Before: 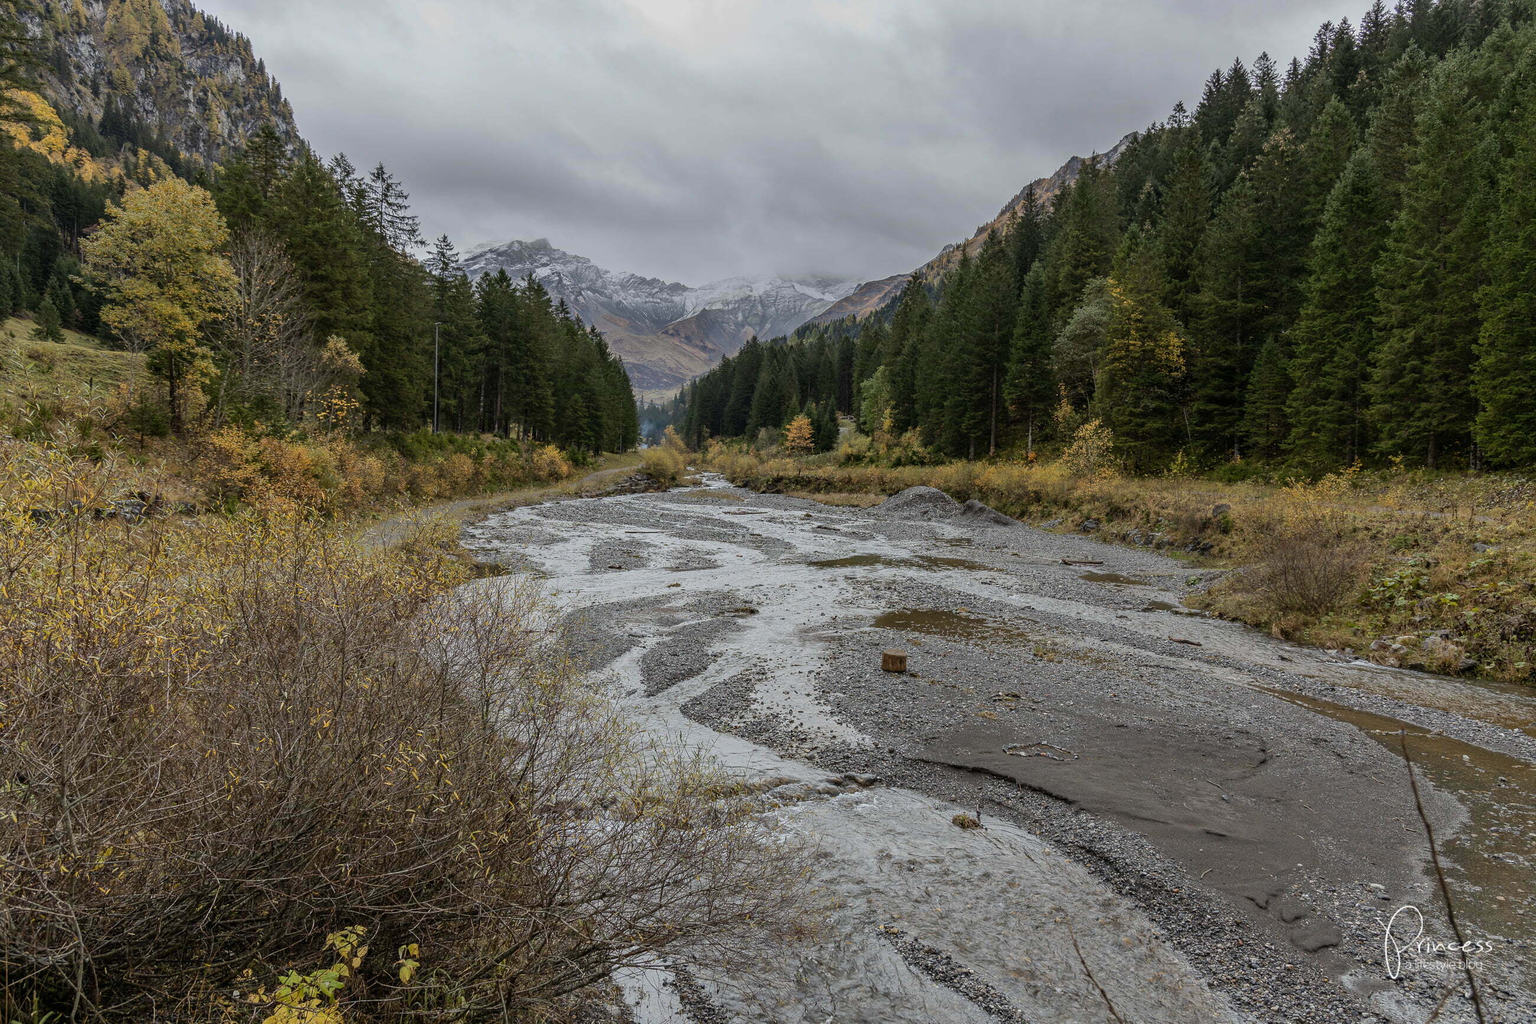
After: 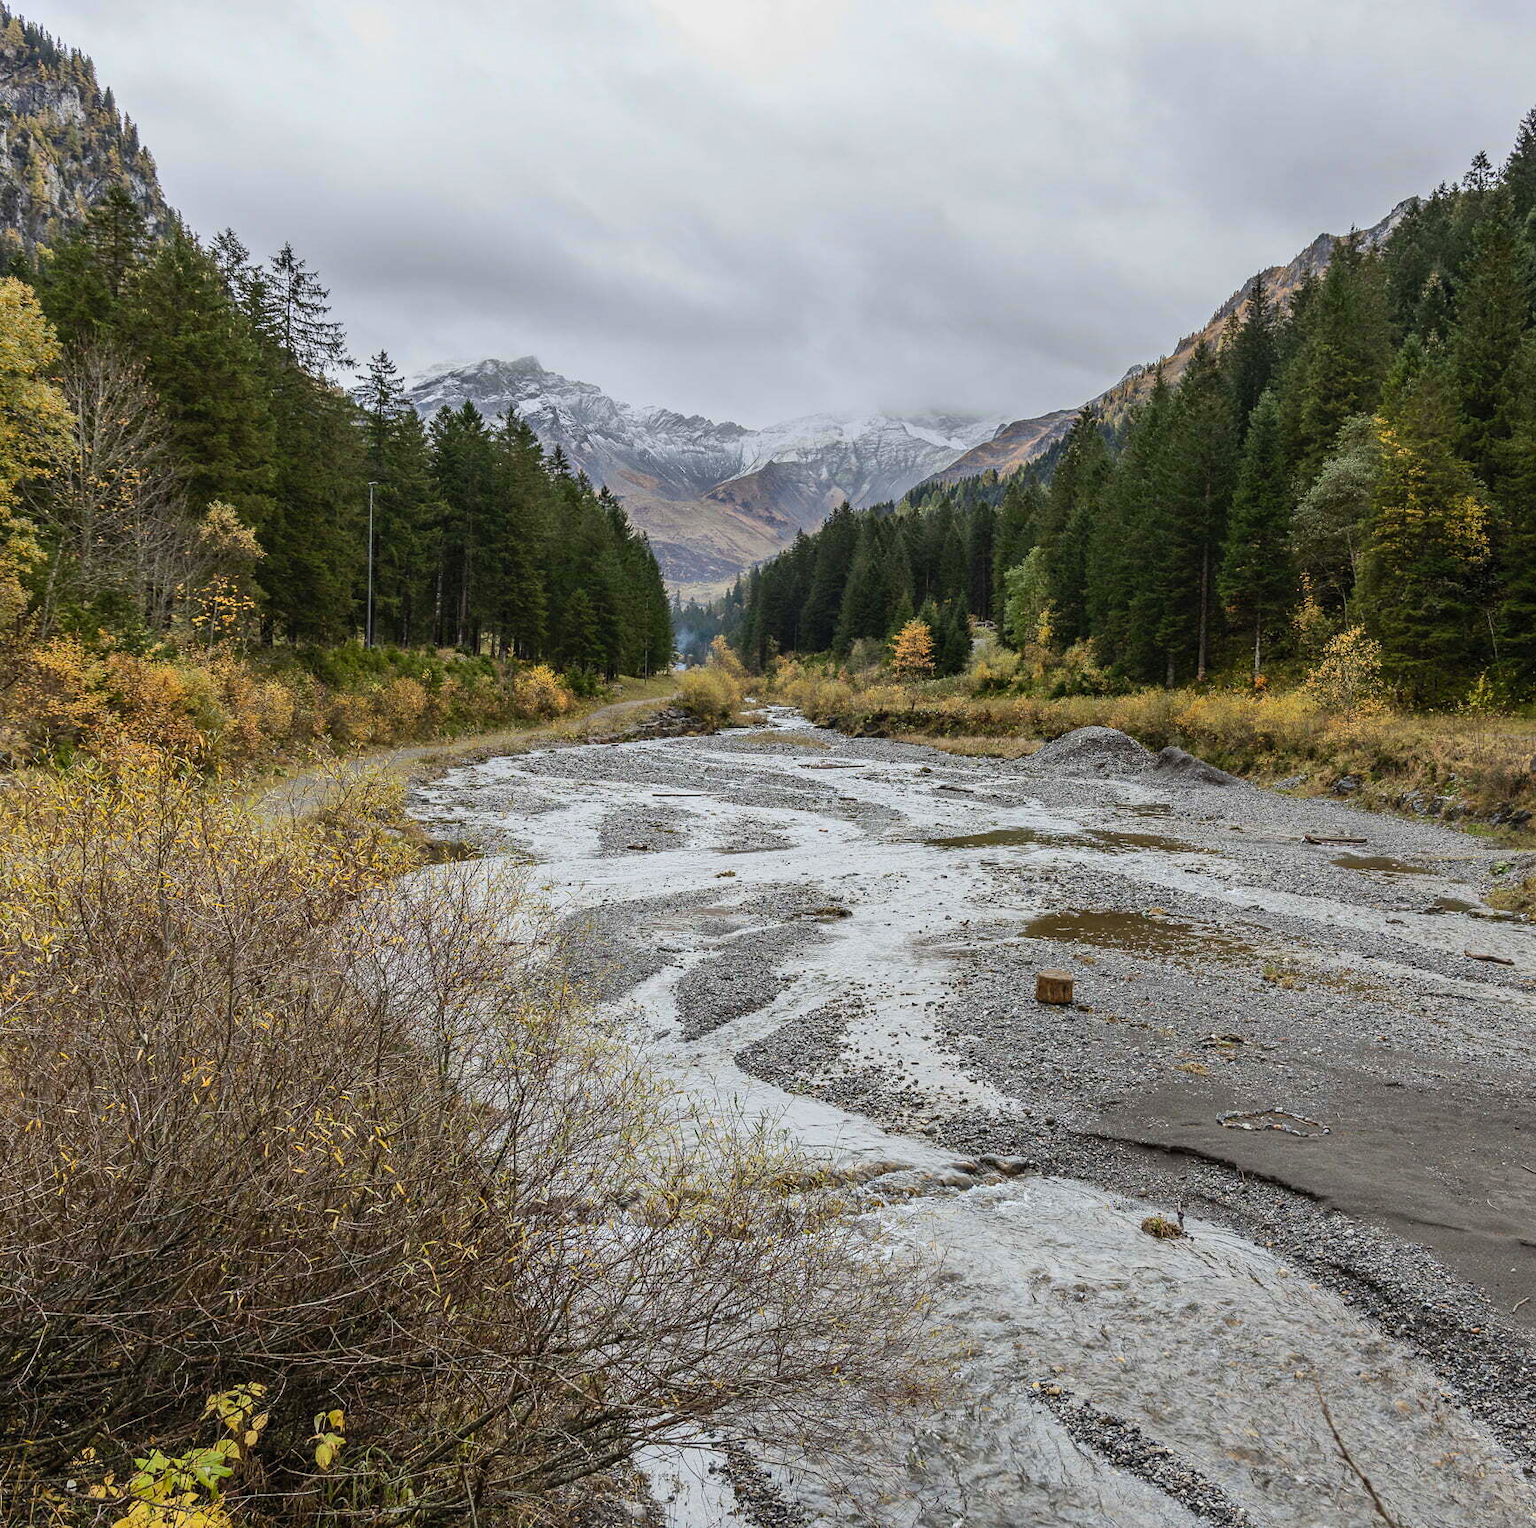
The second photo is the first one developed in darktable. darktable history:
crop and rotate: left 12.293%, right 20.761%
contrast brightness saturation: contrast 0.2, brightness 0.158, saturation 0.225
